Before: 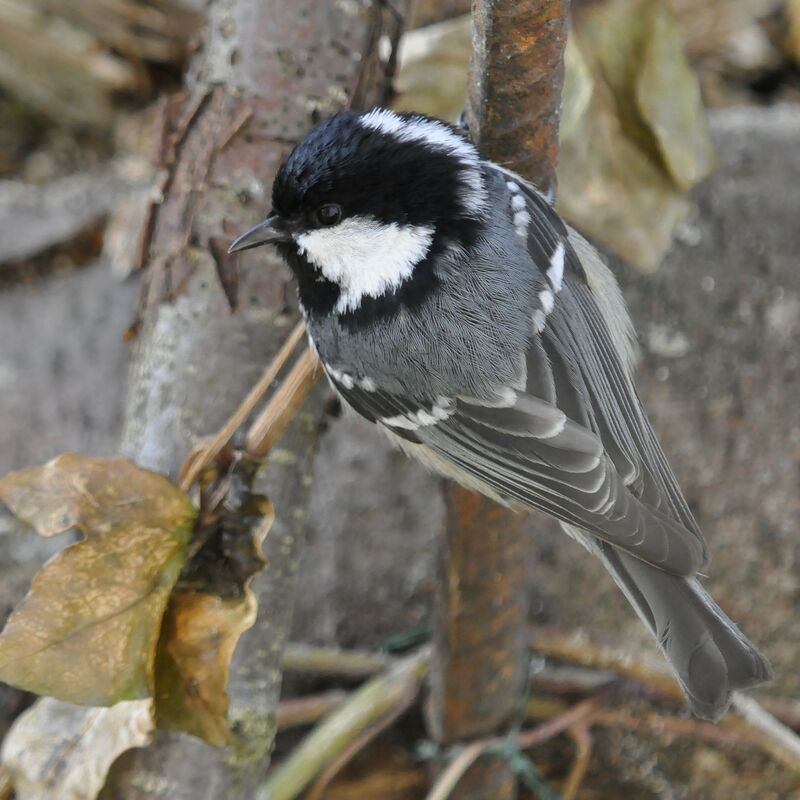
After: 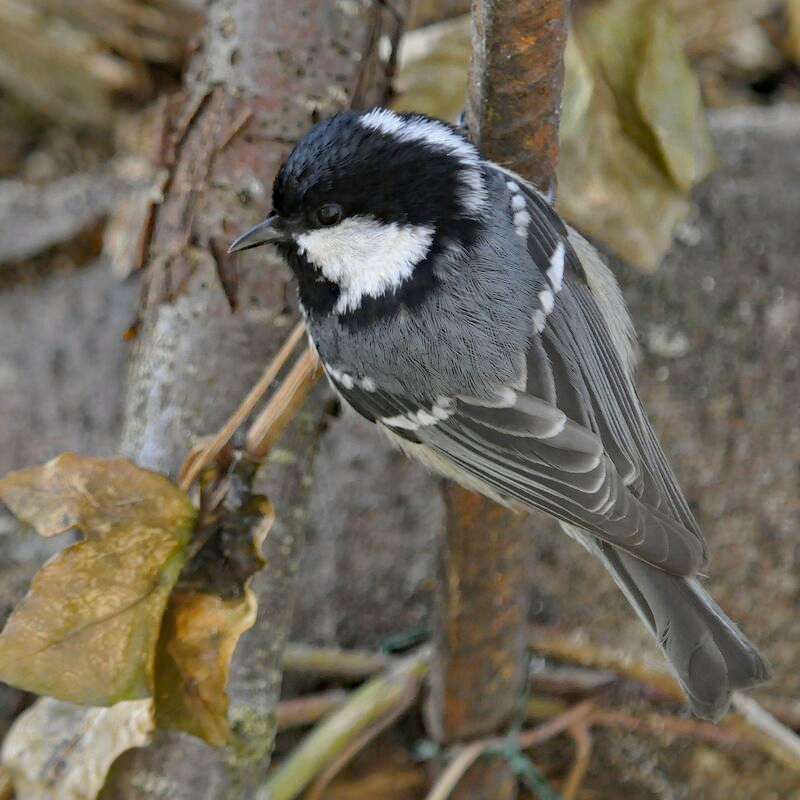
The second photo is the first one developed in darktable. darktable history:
shadows and highlights: on, module defaults
haze removal: strength 0.285, distance 0.247, adaptive false
